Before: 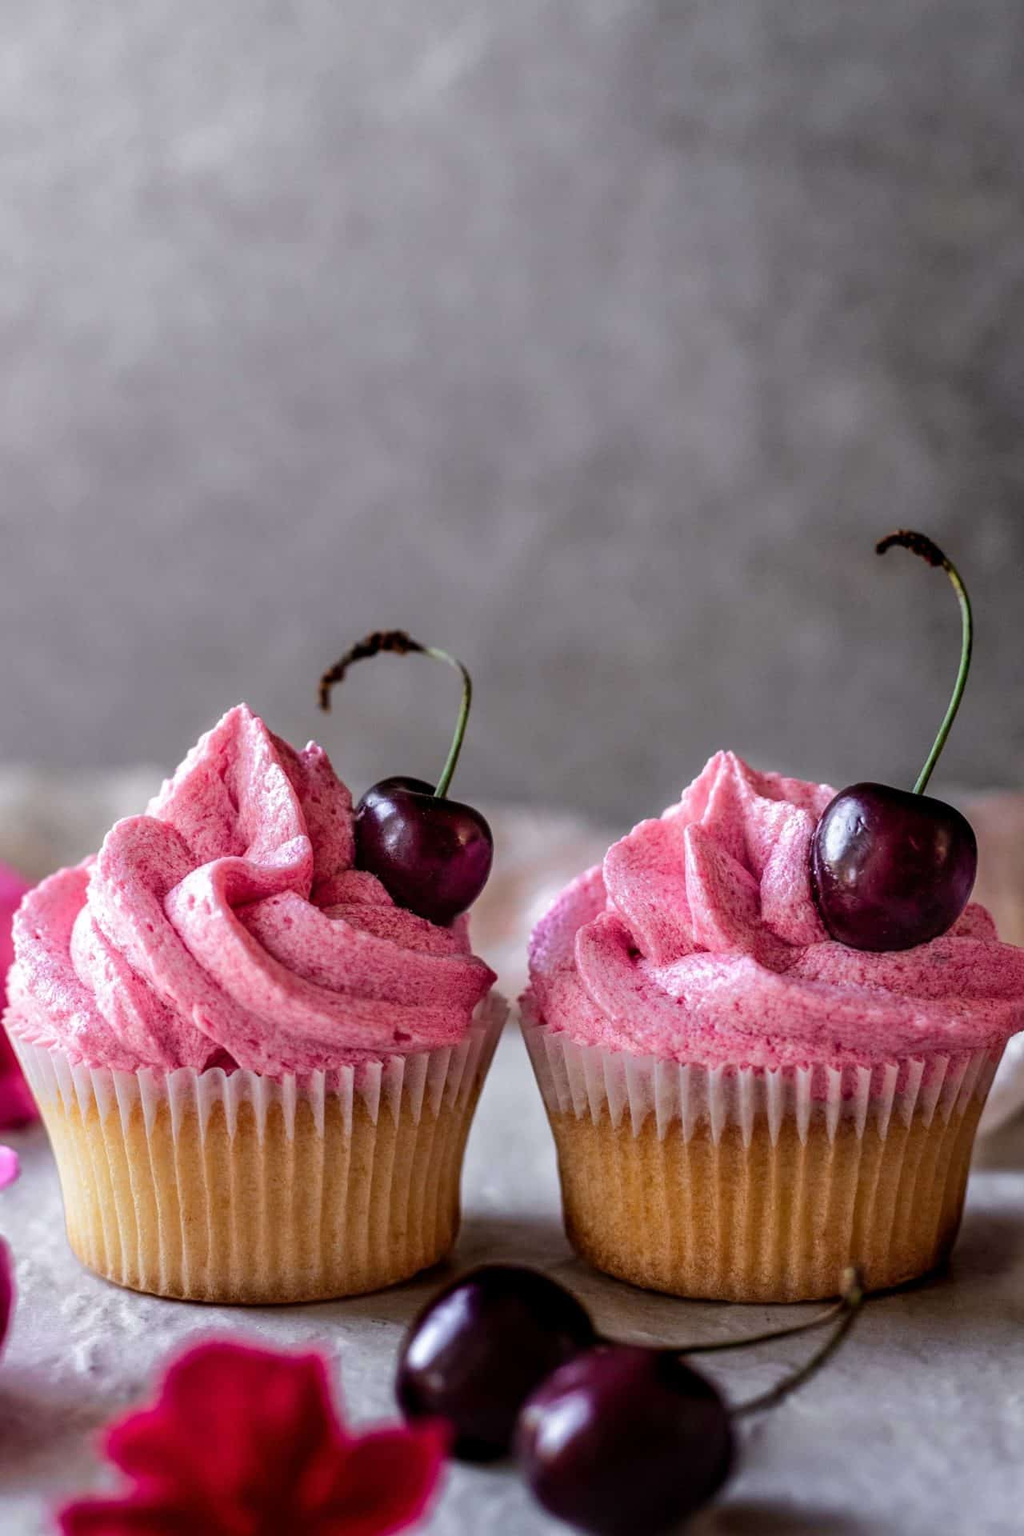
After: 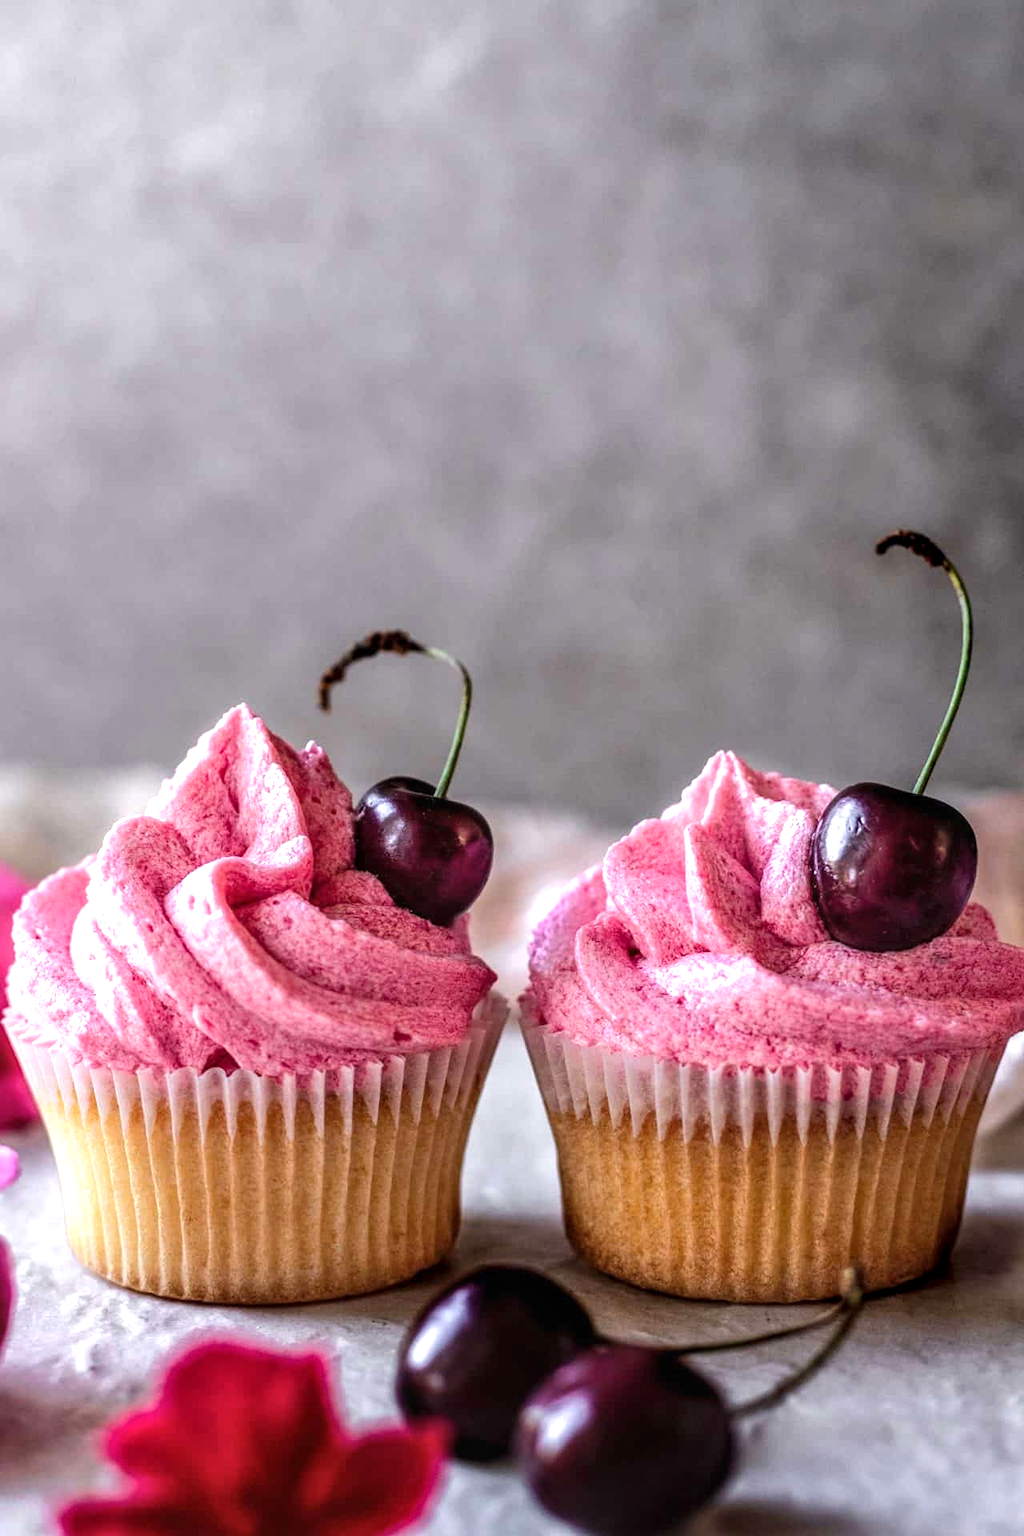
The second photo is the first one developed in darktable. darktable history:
exposure: black level correction -0.002, exposure 0.54 EV, compensate highlight preservation false
local contrast: on, module defaults
